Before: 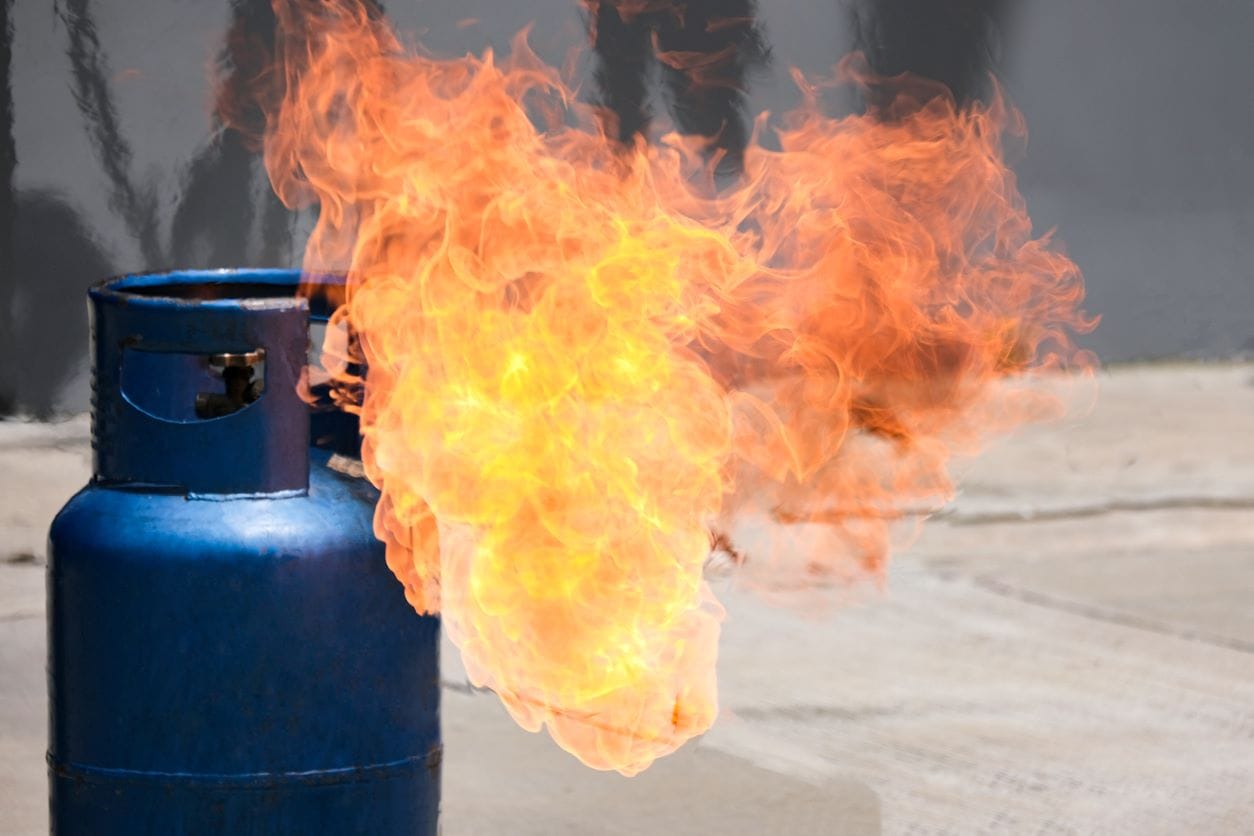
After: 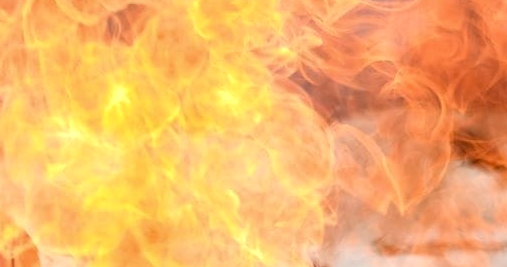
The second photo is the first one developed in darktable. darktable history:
crop: left 31.751%, top 32.172%, right 27.8%, bottom 35.83%
local contrast: on, module defaults
